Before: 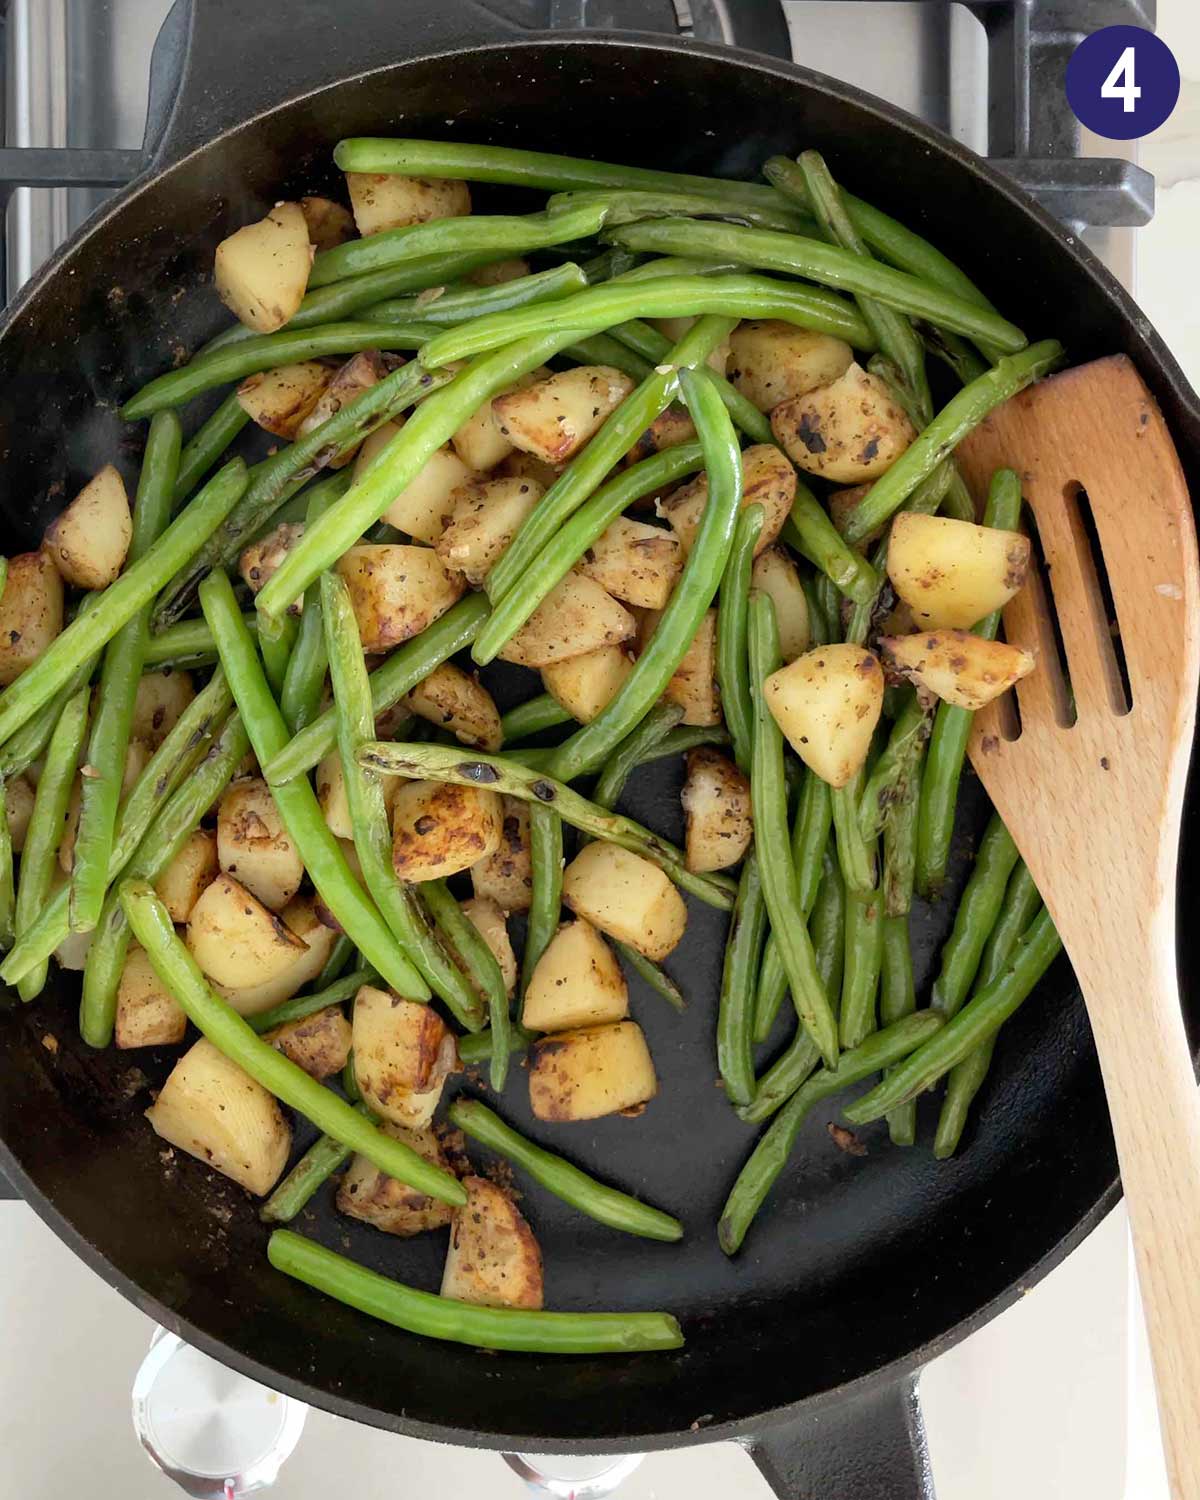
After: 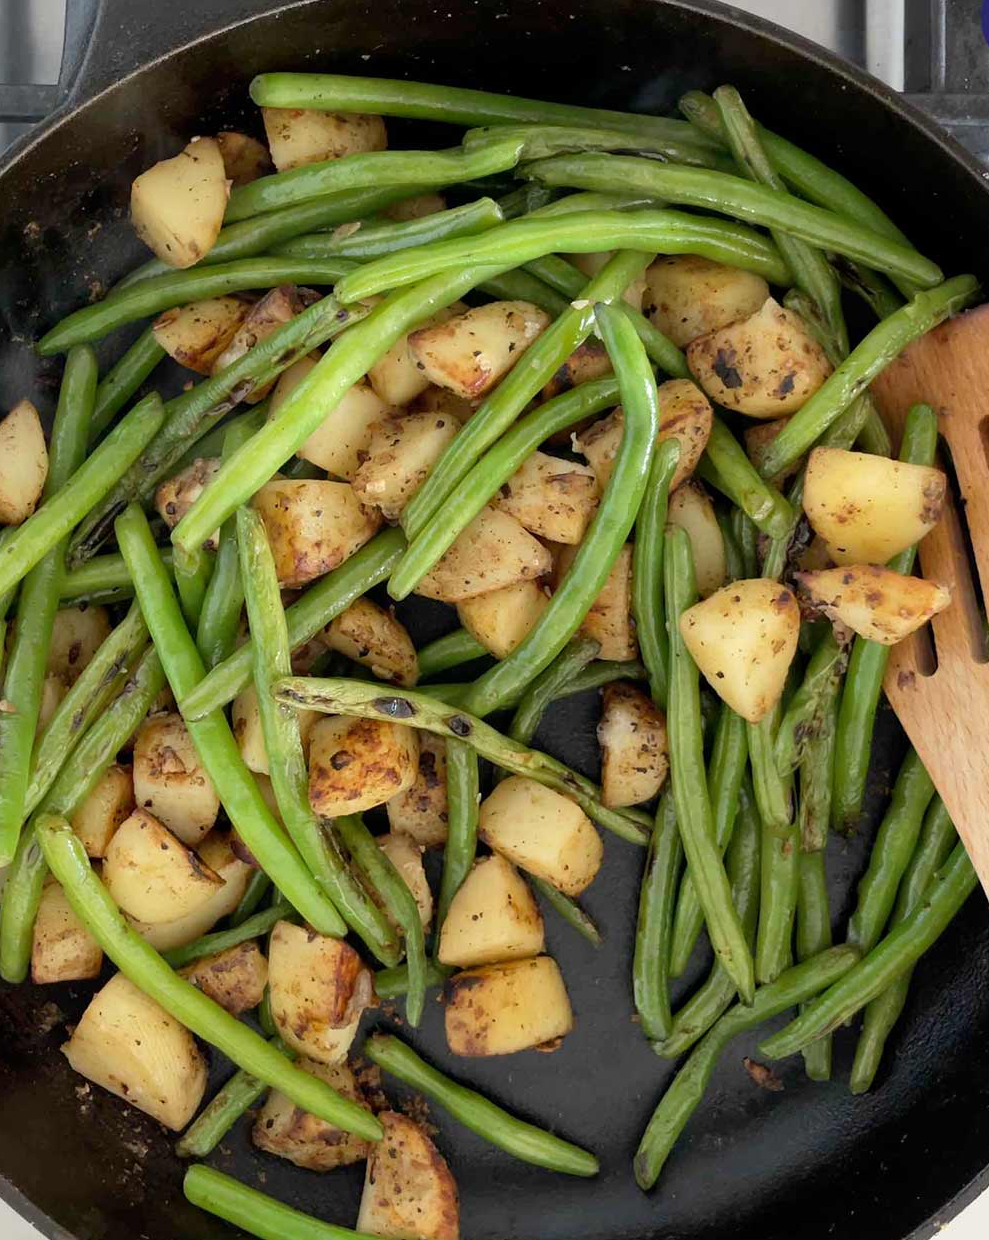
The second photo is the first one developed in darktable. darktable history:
crop and rotate: left 7.065%, top 4.379%, right 10.509%, bottom 12.95%
